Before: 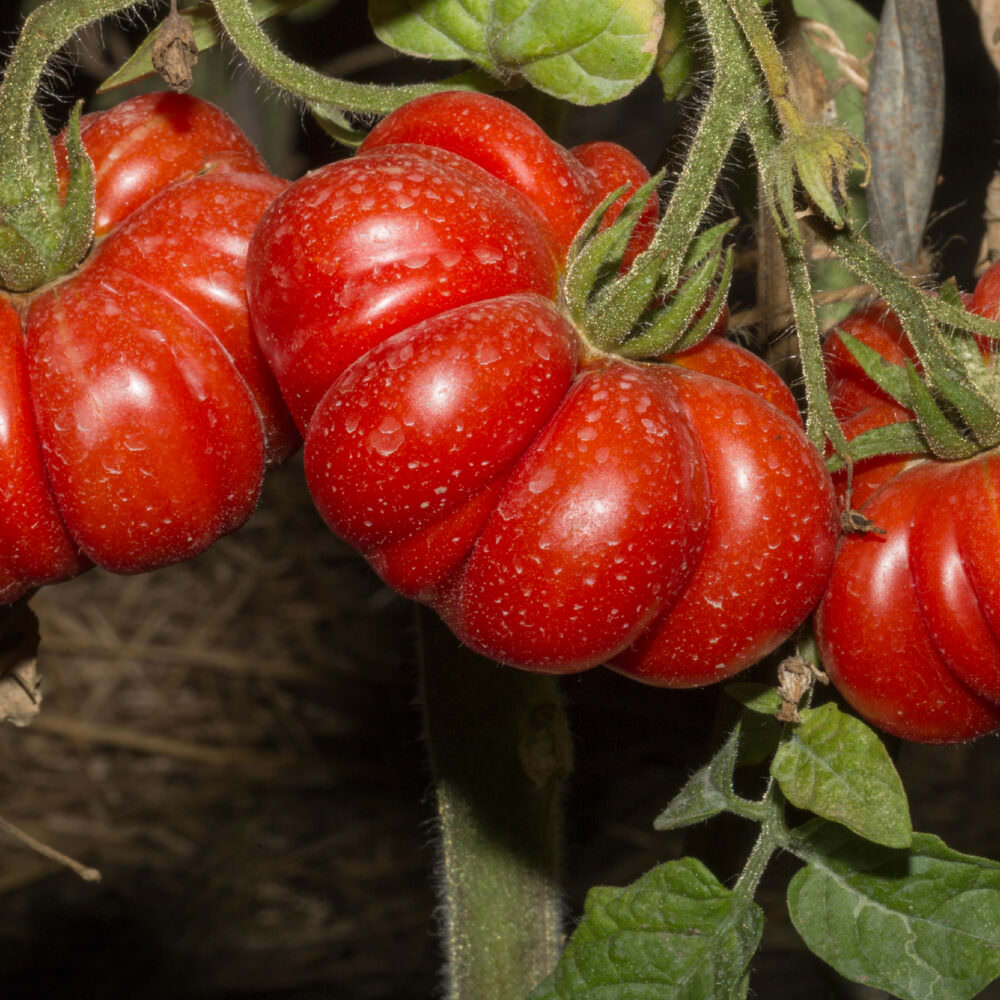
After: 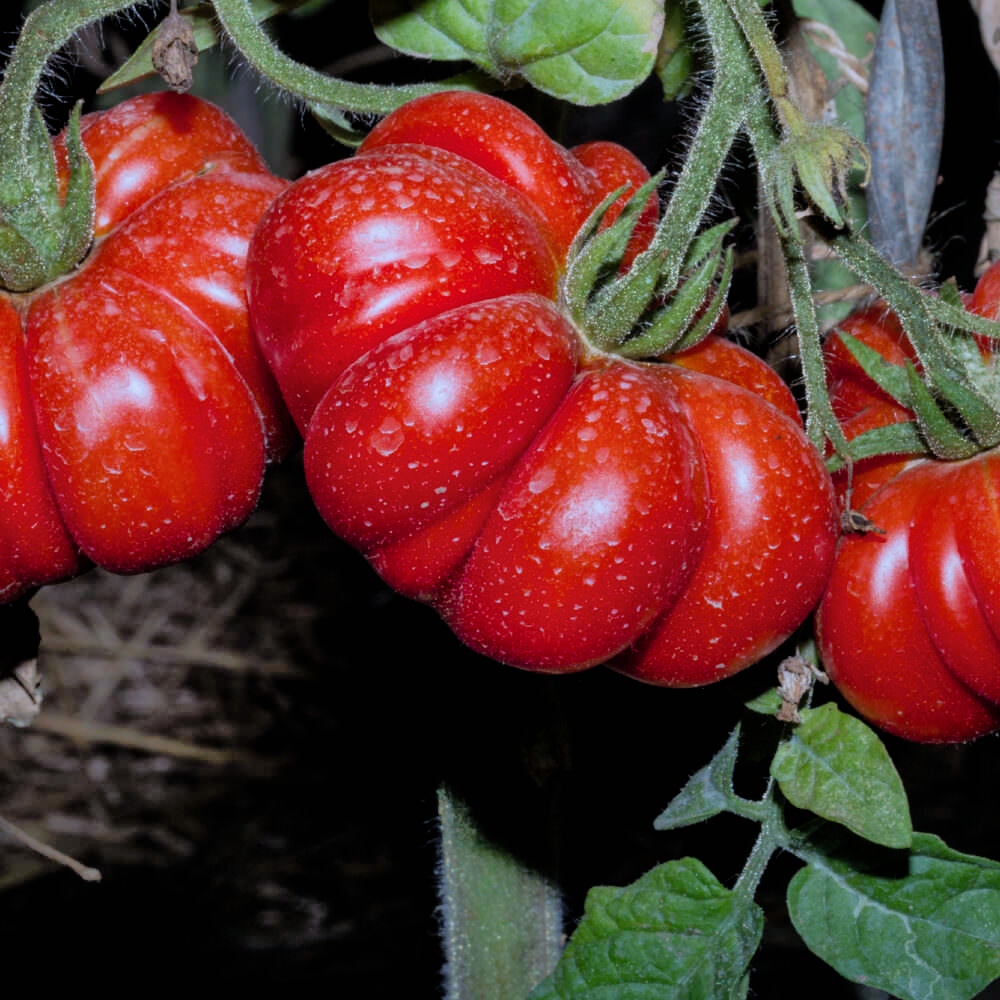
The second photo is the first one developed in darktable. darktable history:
filmic rgb: black relative exposure -5 EV, white relative exposure 3.2 EV, hardness 3.42, contrast 1.2, highlights saturation mix -30%
color calibration: illuminant as shot in camera, adaptation linear Bradford (ICC v4), x 0.406, y 0.405, temperature 3570.35 K, saturation algorithm version 1 (2020)
shadows and highlights: on, module defaults
color balance rgb: perceptual saturation grading › global saturation 20%, perceptual saturation grading › highlights -25%, perceptual saturation grading › shadows 25%
